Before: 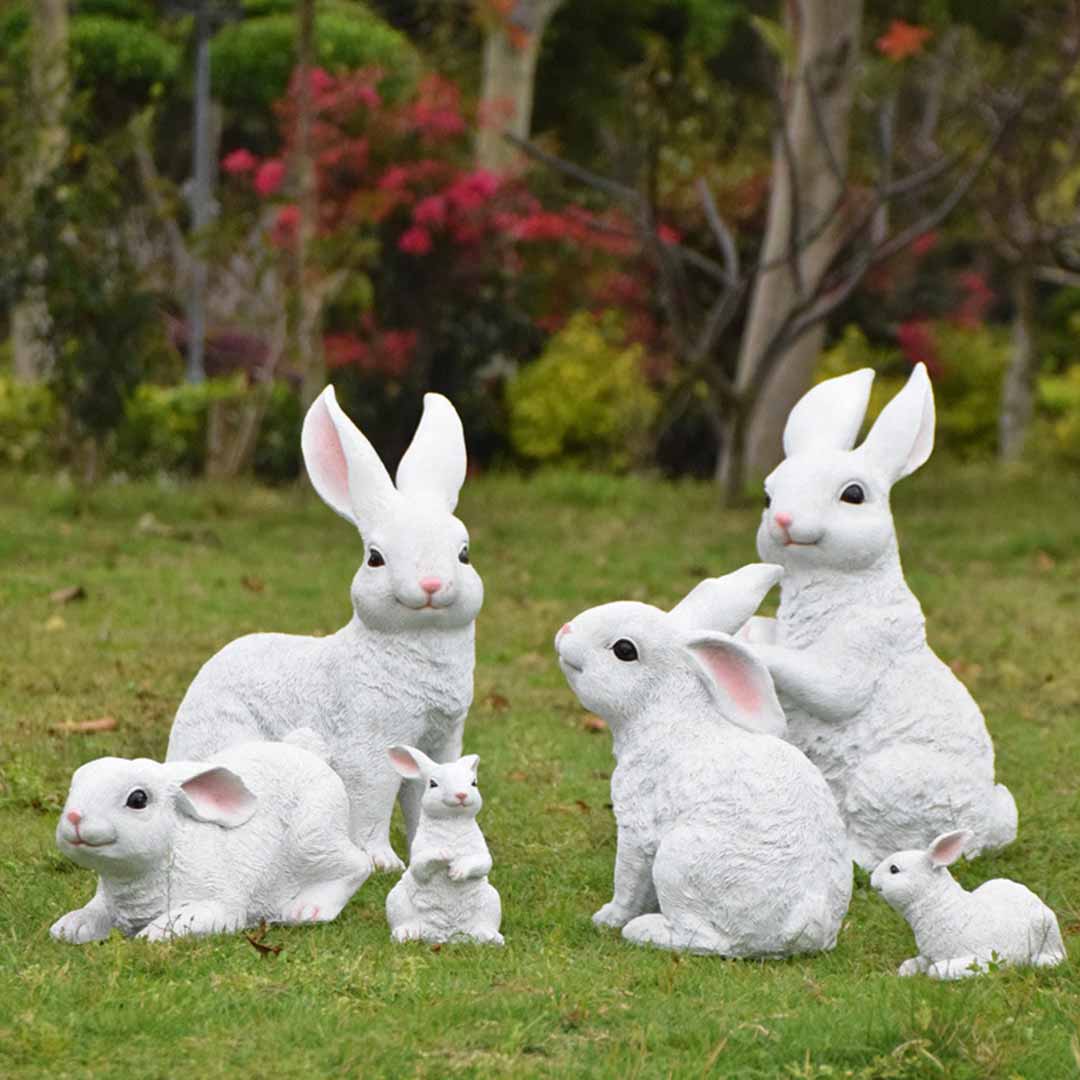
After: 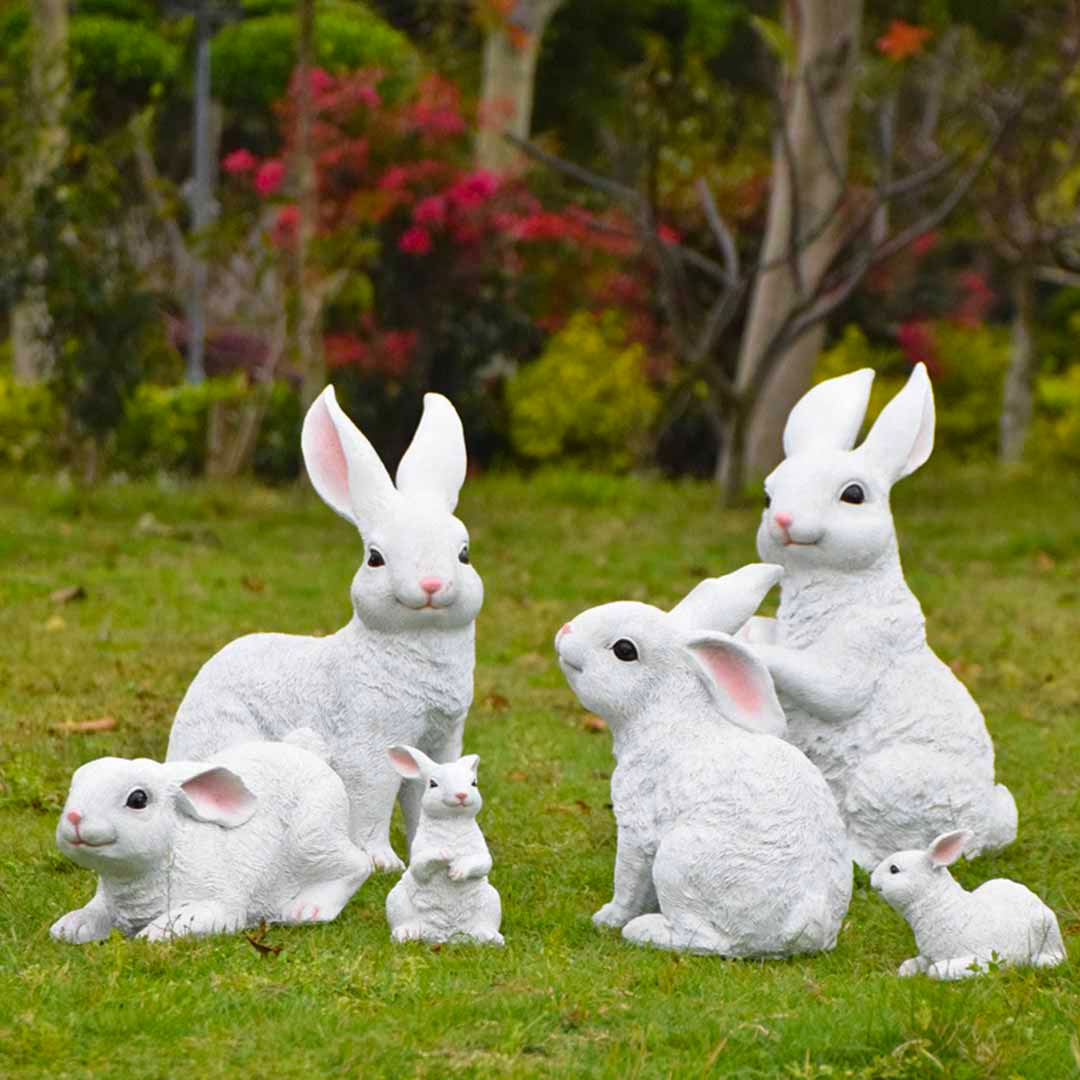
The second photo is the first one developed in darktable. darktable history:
contrast brightness saturation: saturation -0.05
color balance rgb: perceptual saturation grading › global saturation 20%, global vibrance 20%
